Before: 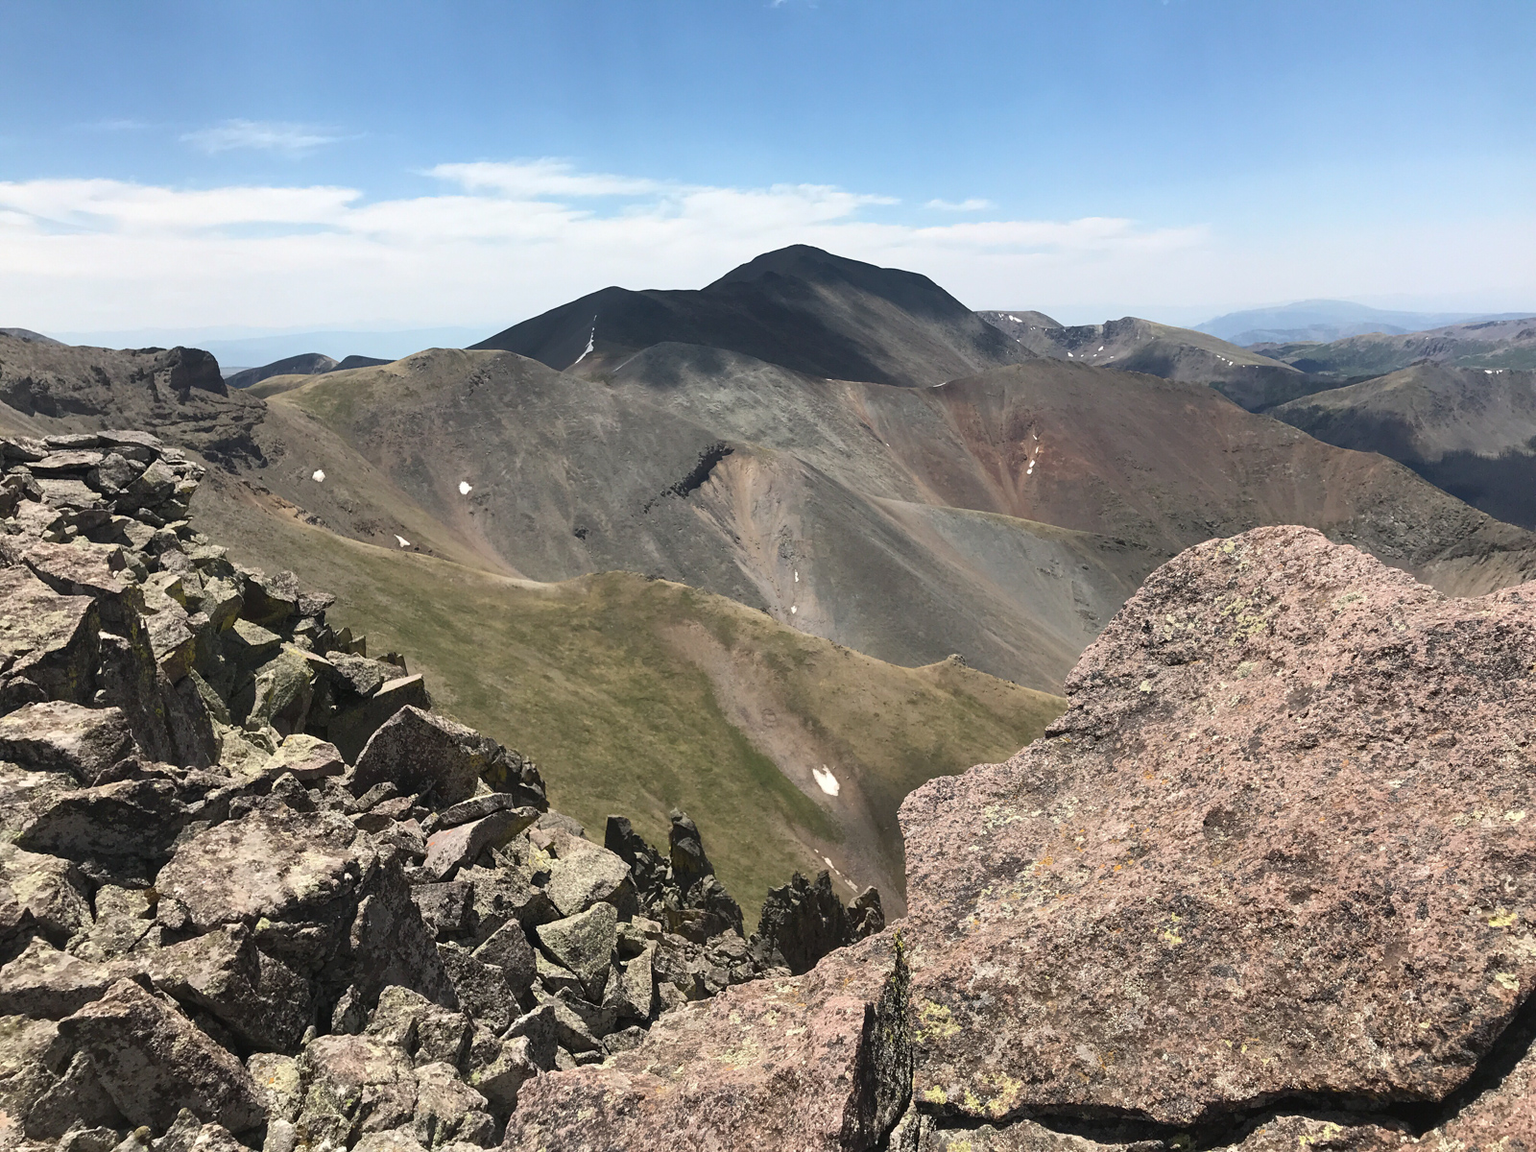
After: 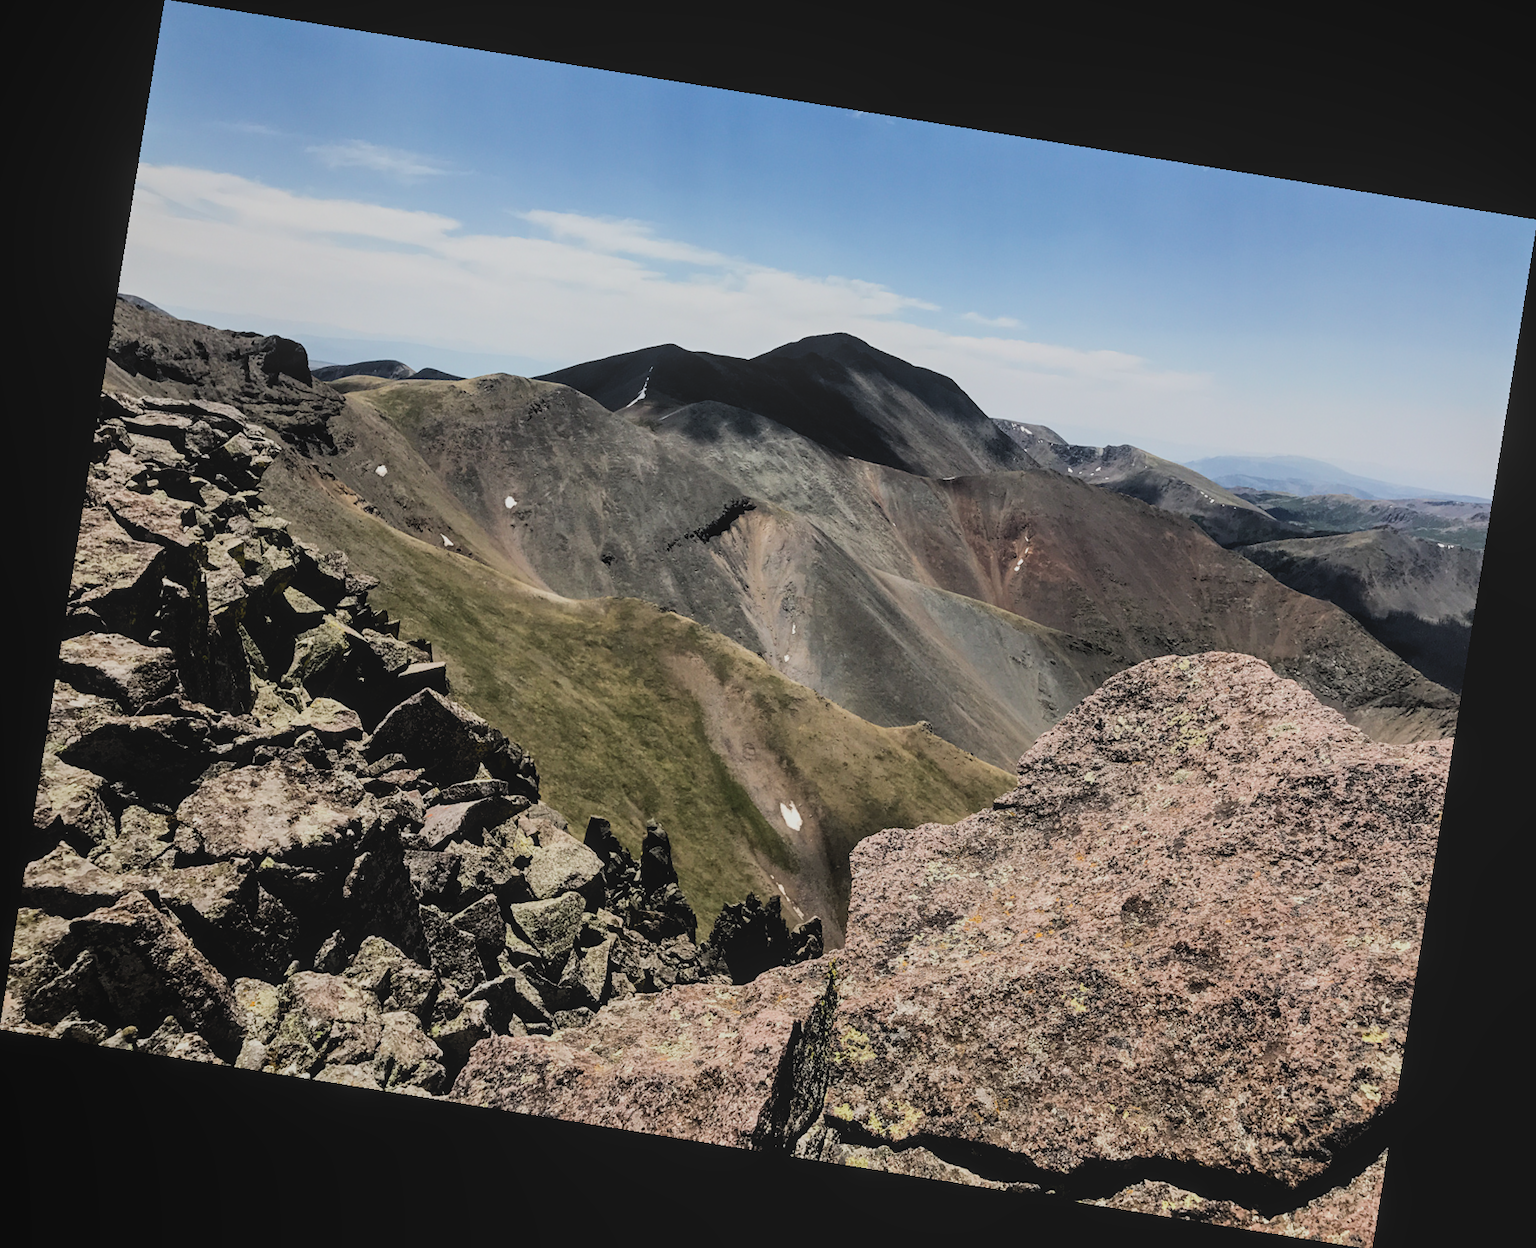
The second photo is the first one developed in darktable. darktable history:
color balance rgb: shadows lift › luminance -10%, power › luminance -9%, linear chroma grading › global chroma 10%, global vibrance 10%, contrast 15%, saturation formula JzAzBz (2021)
rotate and perspective: rotation 9.12°, automatic cropping off
filmic rgb: black relative exposure -5 EV, hardness 2.88, contrast 1.2, highlights saturation mix -30%
local contrast: highlights 48%, shadows 0%, detail 100%
